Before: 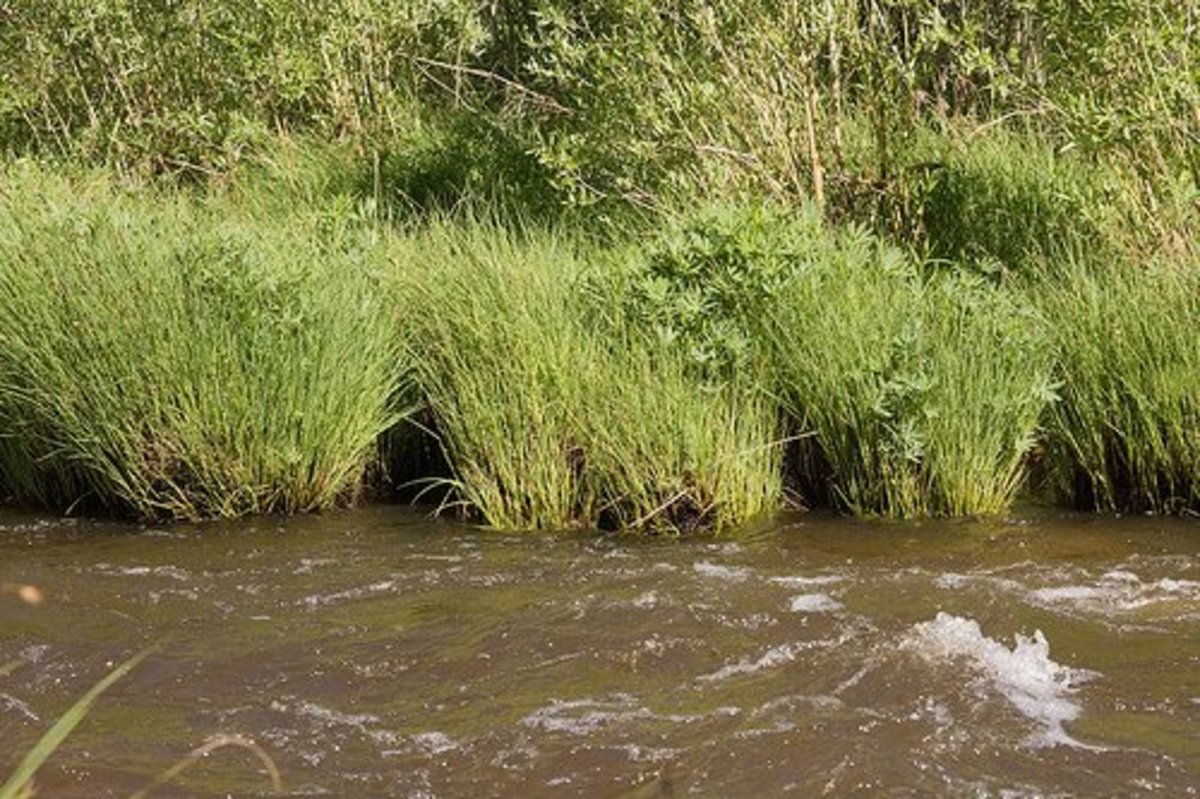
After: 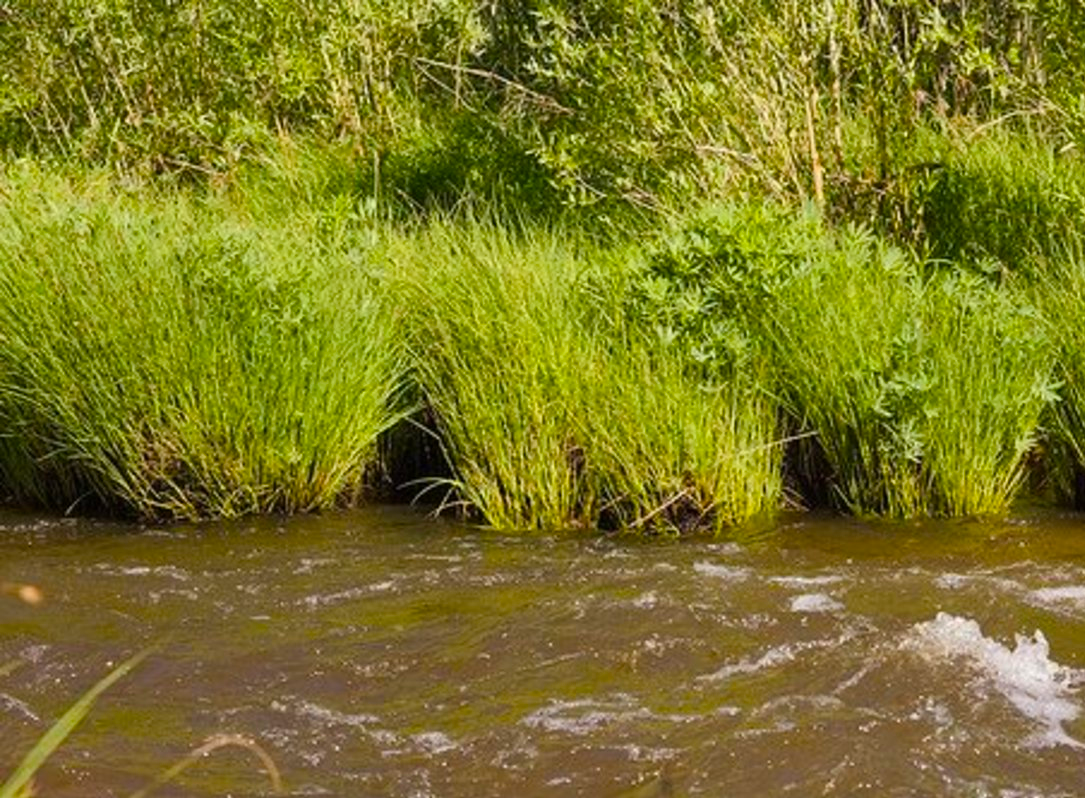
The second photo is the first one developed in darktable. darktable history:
color balance rgb: linear chroma grading › shadows 9.792%, linear chroma grading › highlights 9.978%, linear chroma grading › global chroma 15.617%, linear chroma grading › mid-tones 14.626%, perceptual saturation grading › global saturation 10.245%
crop: right 9.508%, bottom 0.033%
